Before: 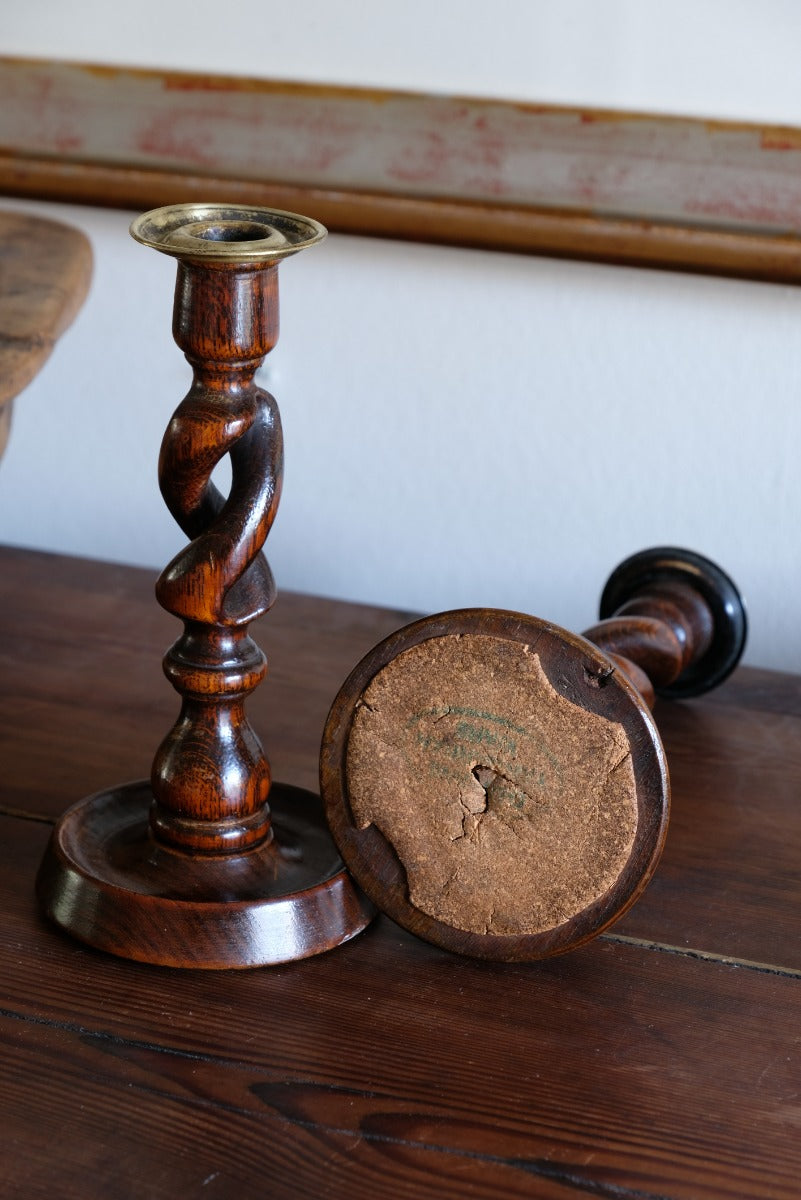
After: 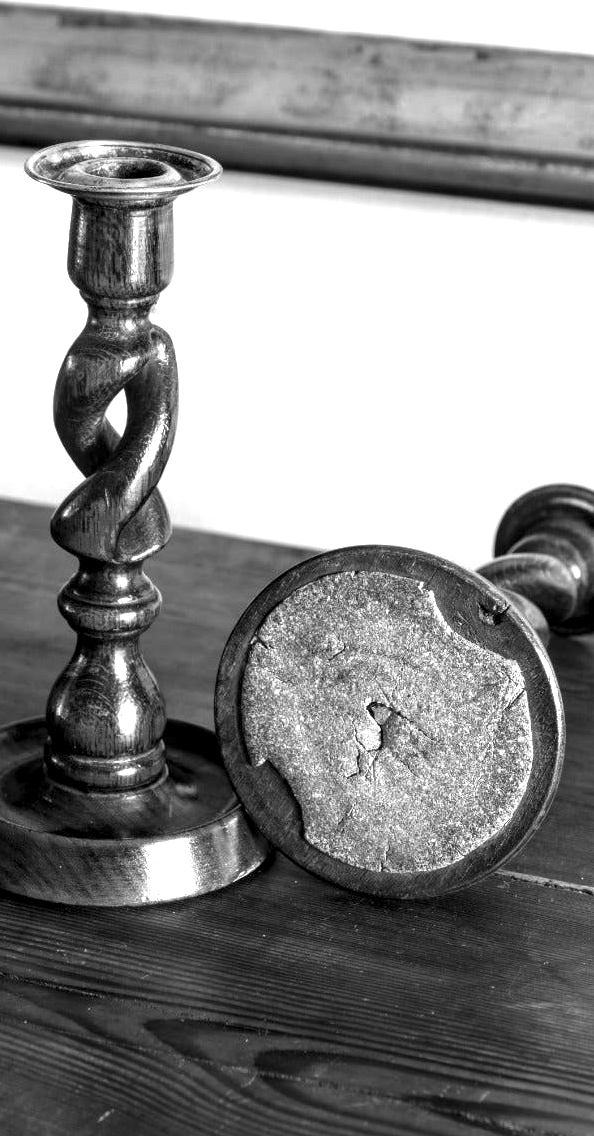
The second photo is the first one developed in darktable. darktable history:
crop and rotate: left 13.15%, top 5.251%, right 12.609%
monochrome: a -11.7, b 1.62, size 0.5, highlights 0.38
exposure: black level correction 0, exposure 1.2 EV, compensate highlight preservation false
local contrast: highlights 60%, shadows 60%, detail 160%
